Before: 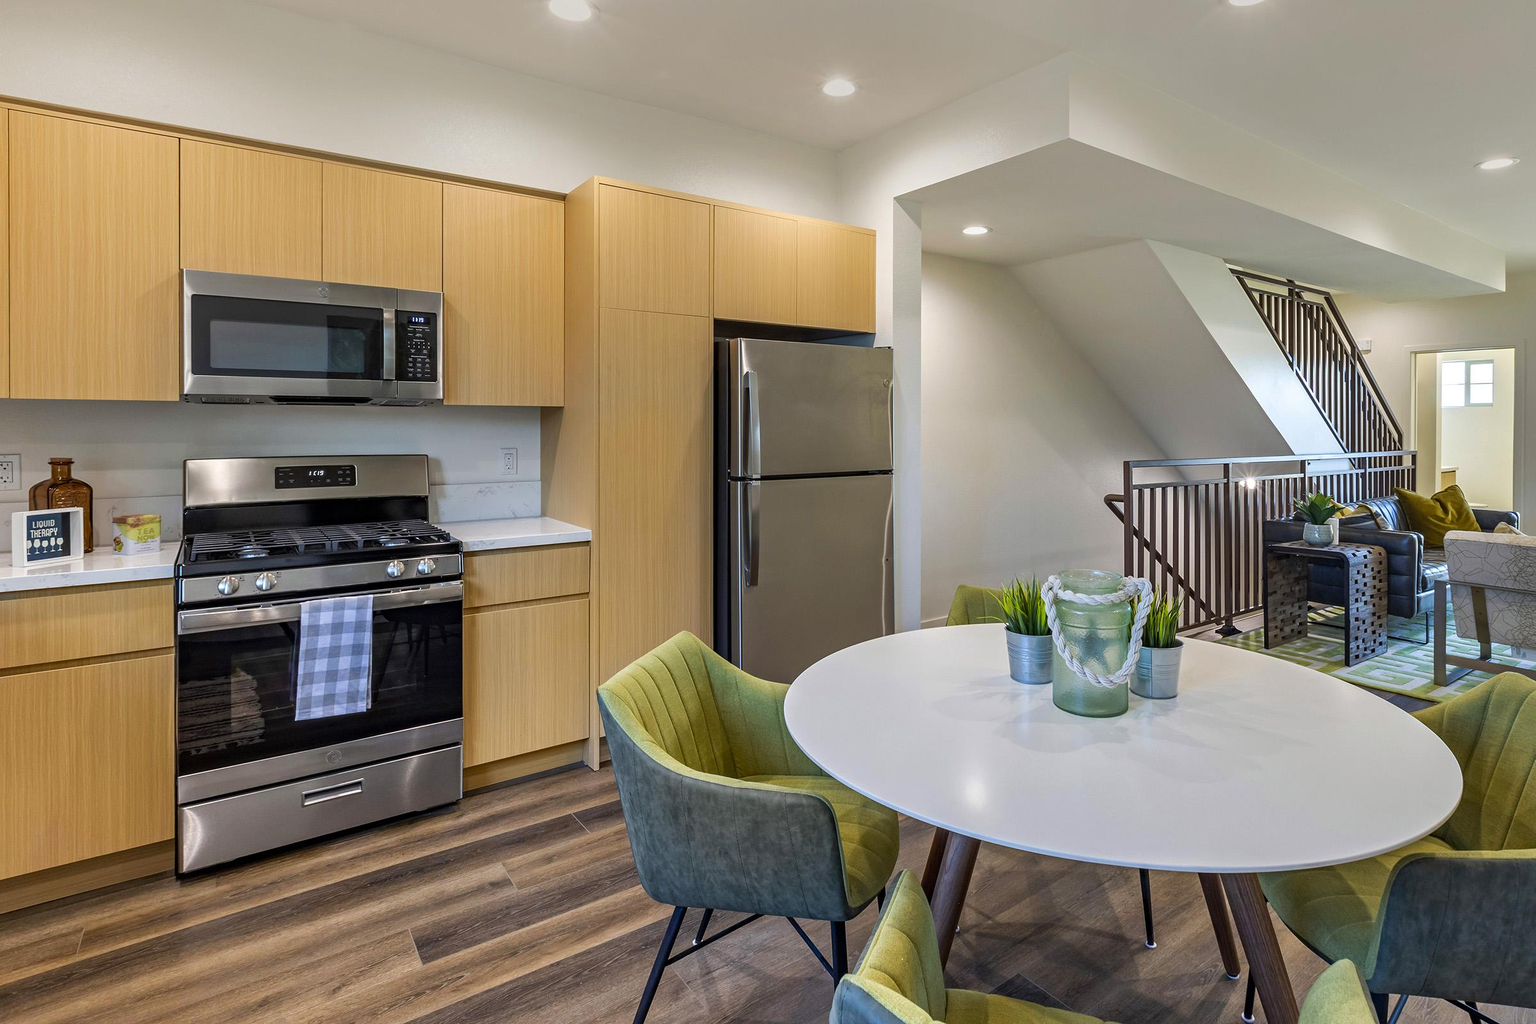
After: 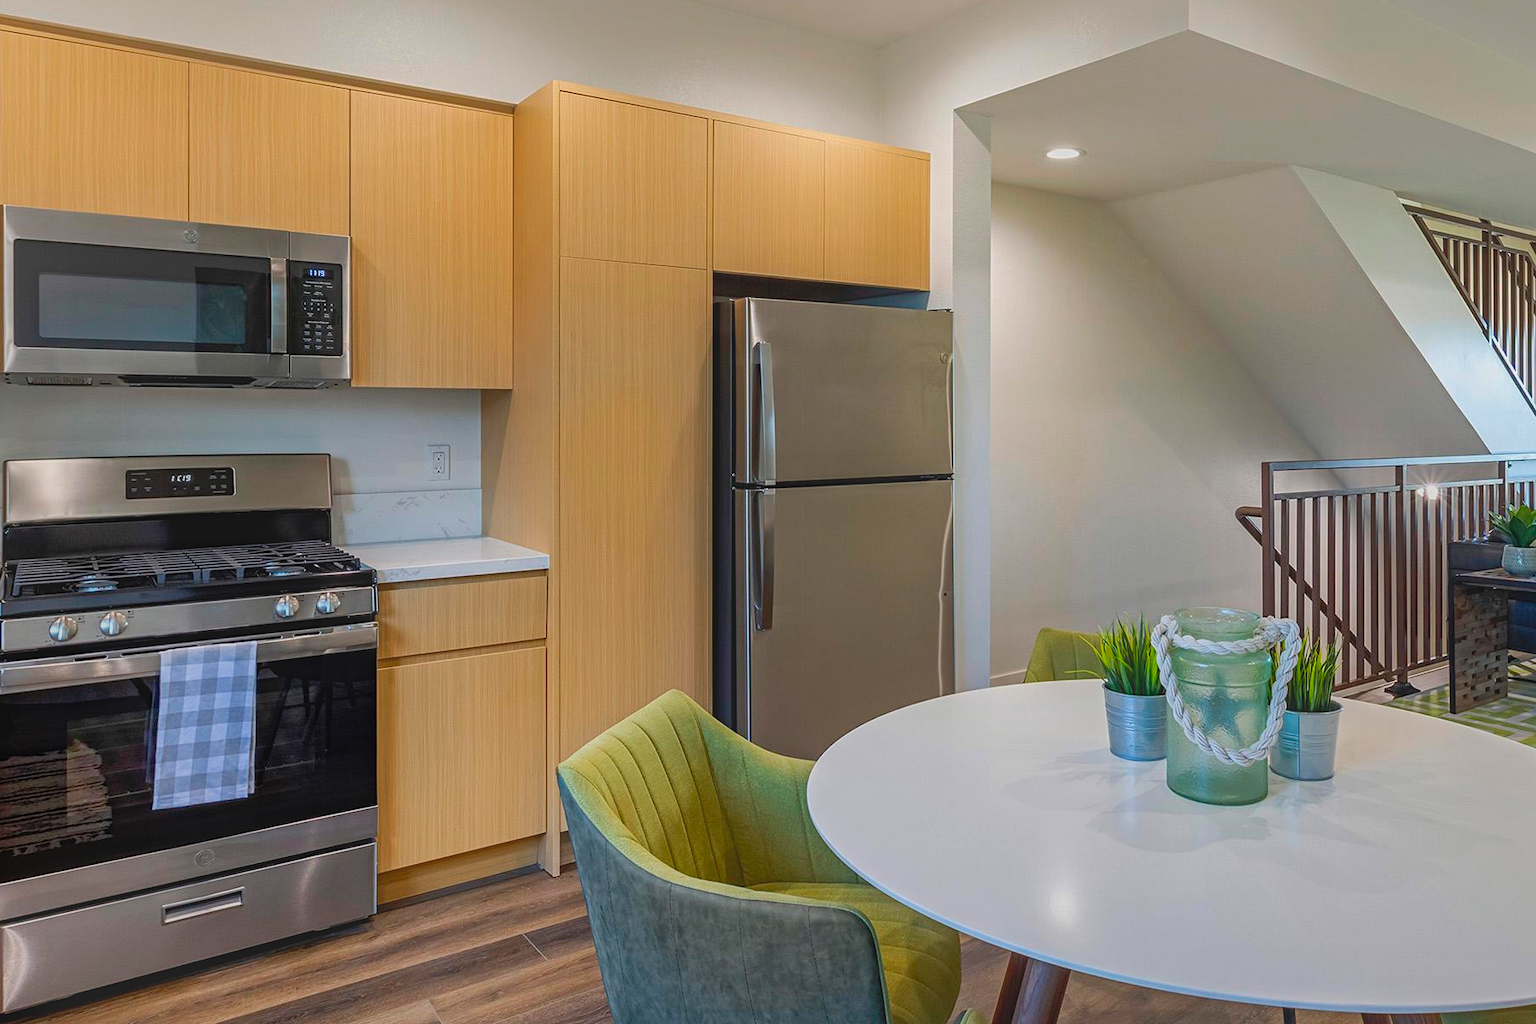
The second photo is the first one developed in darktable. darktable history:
shadows and highlights: on, module defaults
crop and rotate: left 11.831%, top 11.346%, right 13.429%, bottom 13.899%
contrast equalizer: y [[0.439, 0.44, 0.442, 0.457, 0.493, 0.498], [0.5 ×6], [0.5 ×6], [0 ×6], [0 ×6]]
